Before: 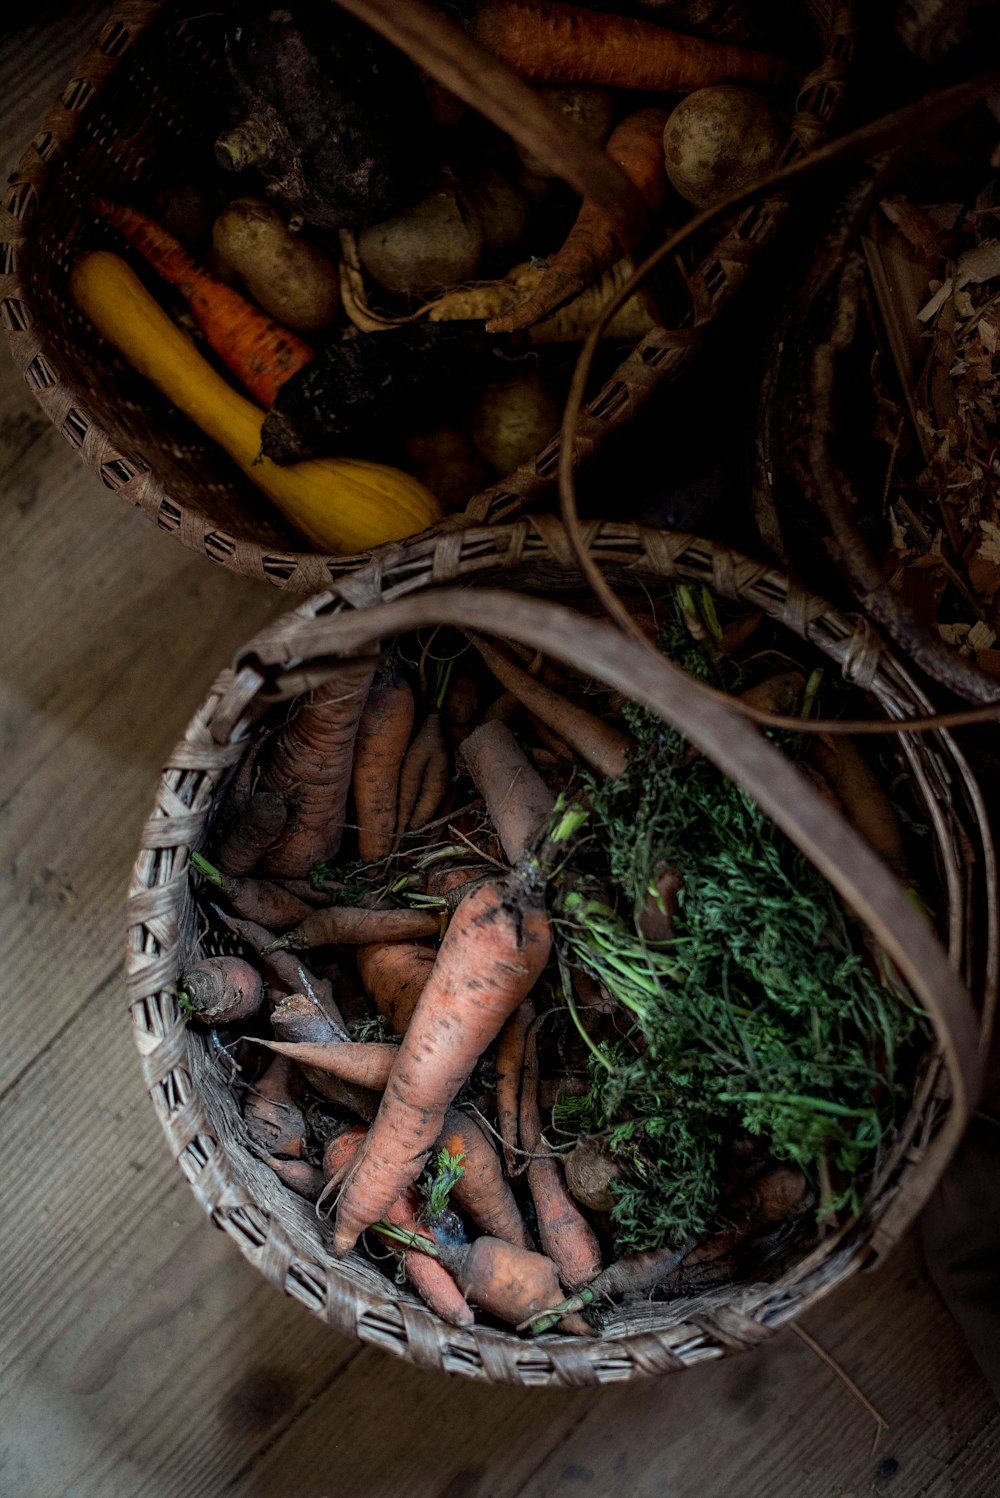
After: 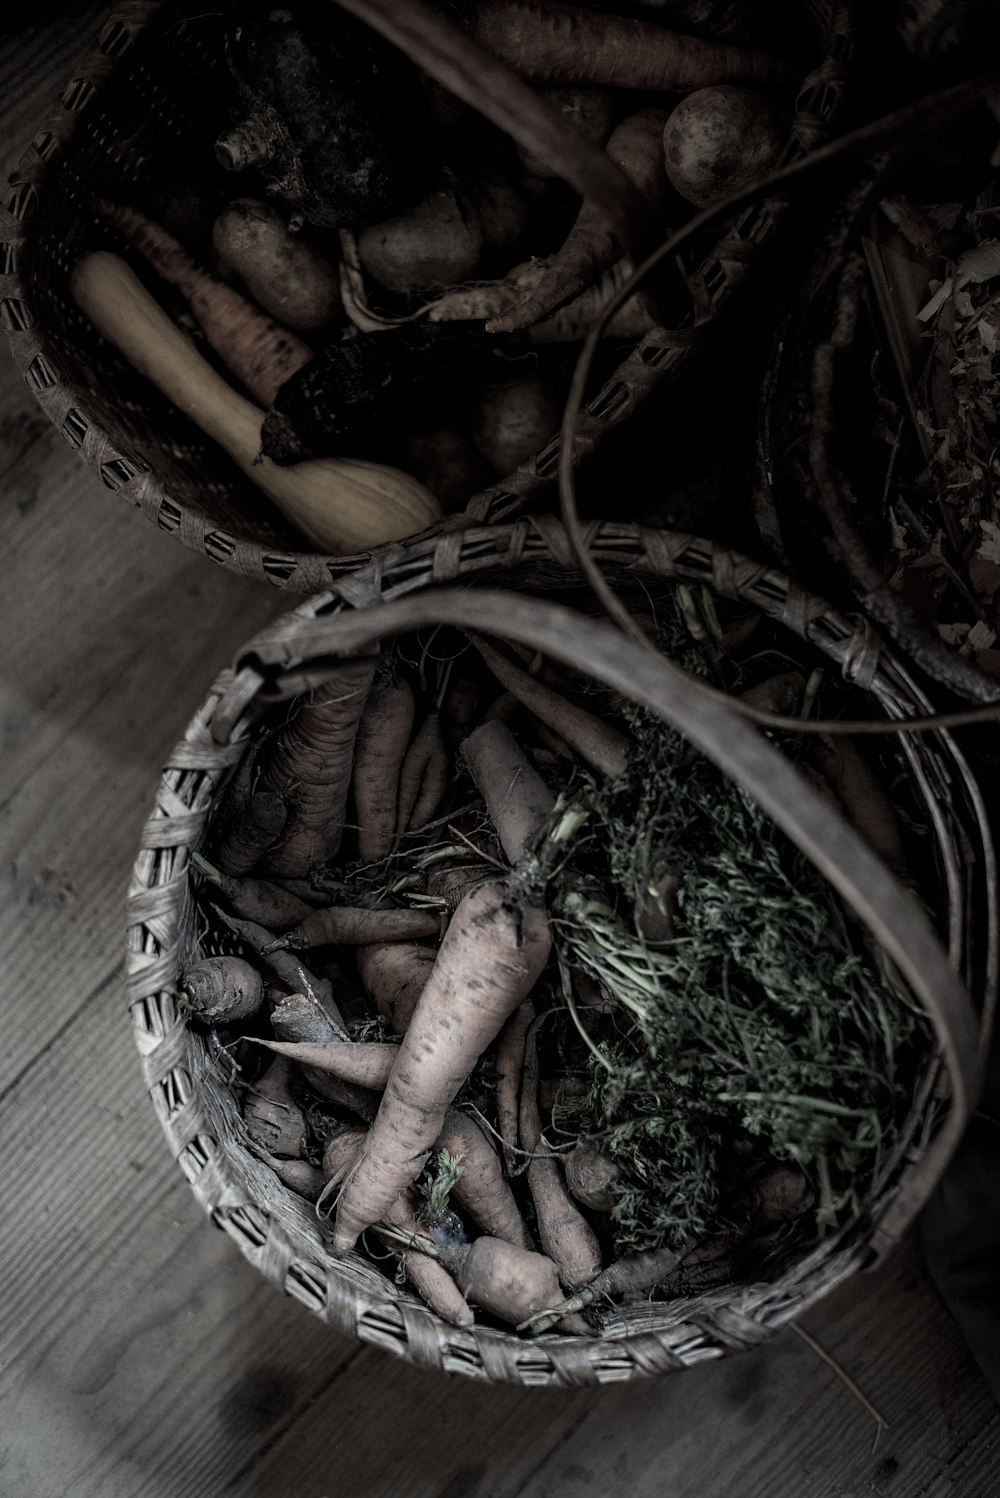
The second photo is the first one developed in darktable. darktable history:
color zones: curves: ch1 [(0.238, 0.163) (0.476, 0.2) (0.733, 0.322) (0.848, 0.134)]
contrast brightness saturation: contrast 0.1, saturation -0.3
